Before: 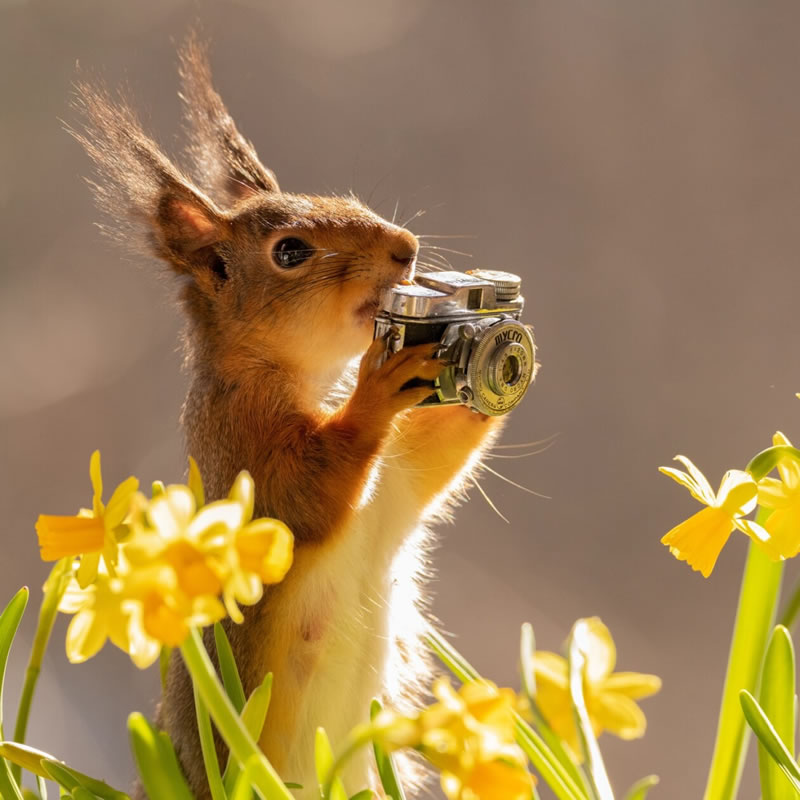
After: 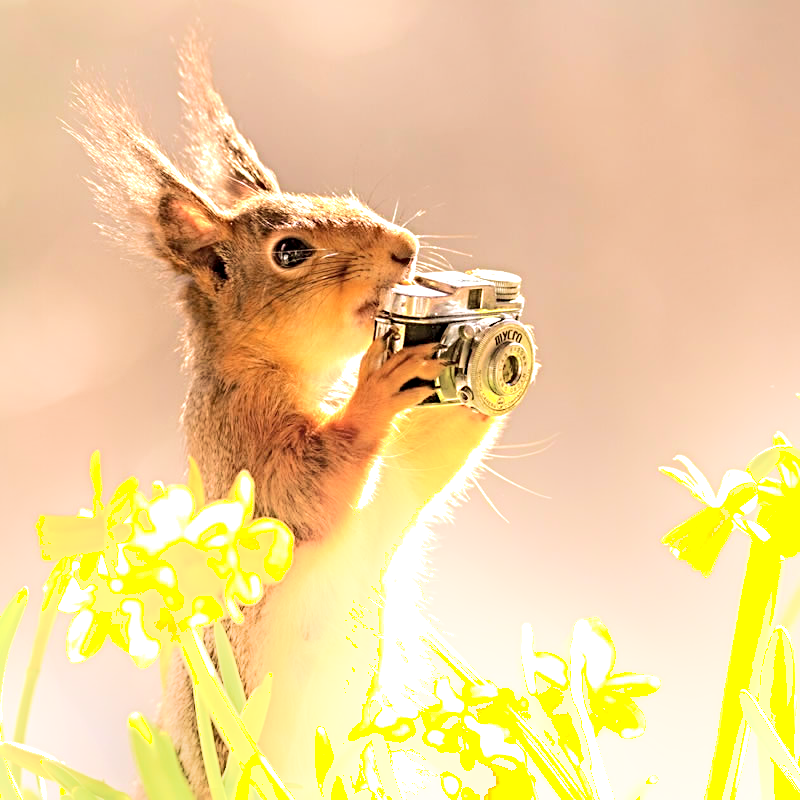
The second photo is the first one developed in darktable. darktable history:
exposure: exposure 1 EV, compensate exposure bias true, compensate highlight preservation false
velvia: strength 44.34%
shadows and highlights: shadows -89.5, highlights 91.69, soften with gaussian
sharpen: radius 4.889
